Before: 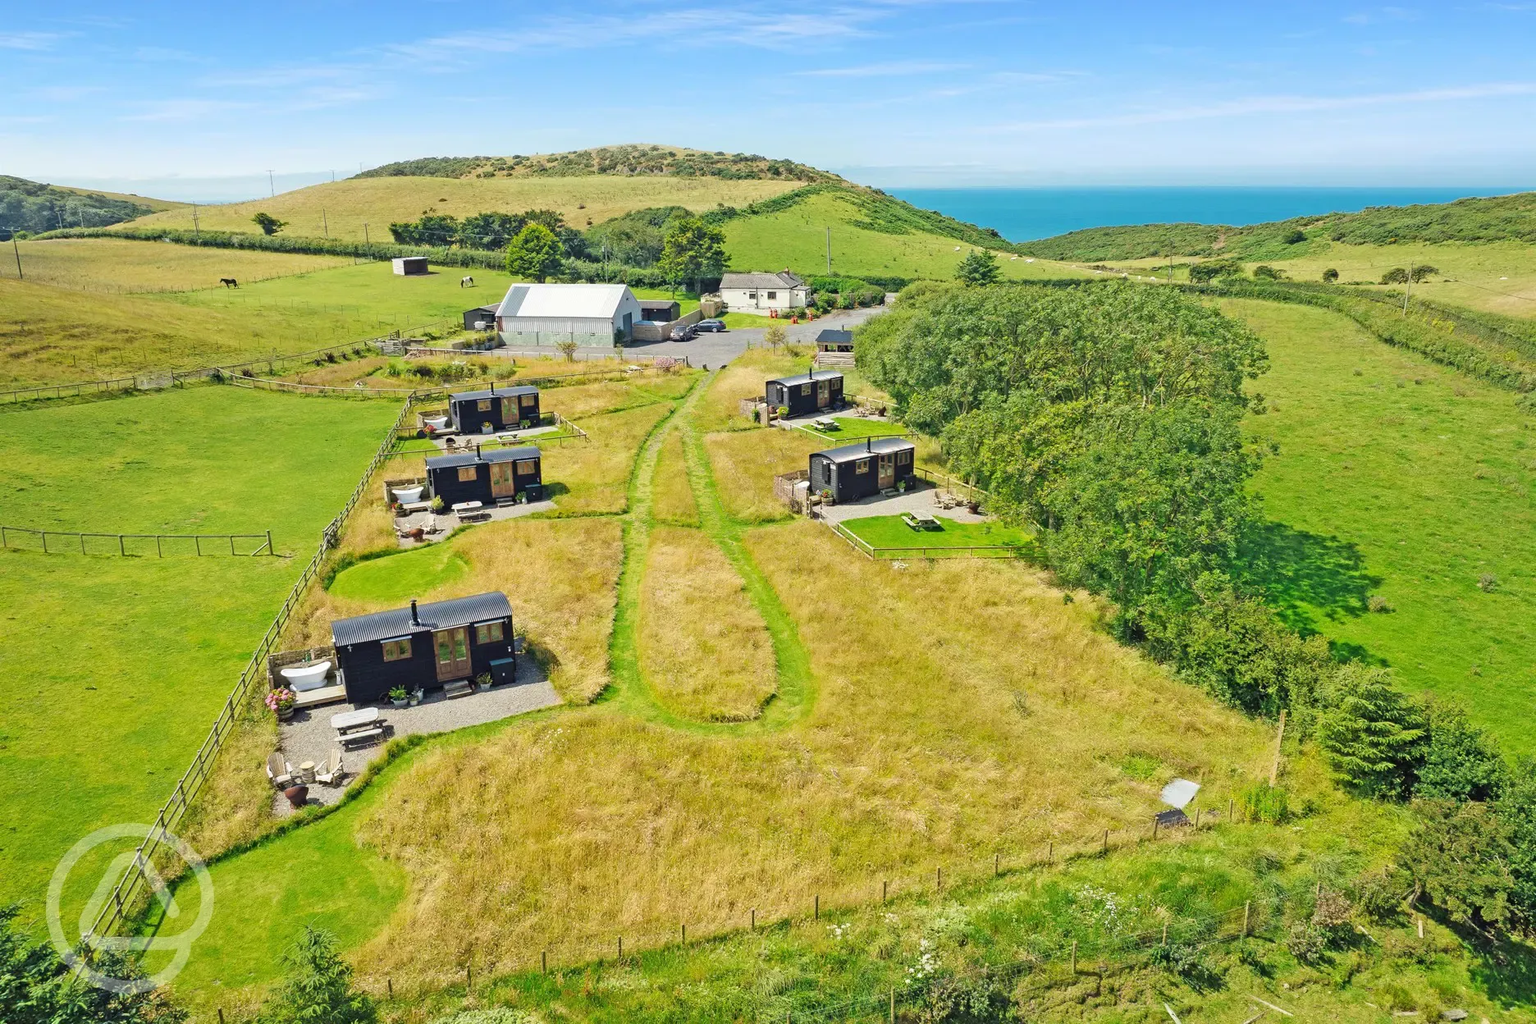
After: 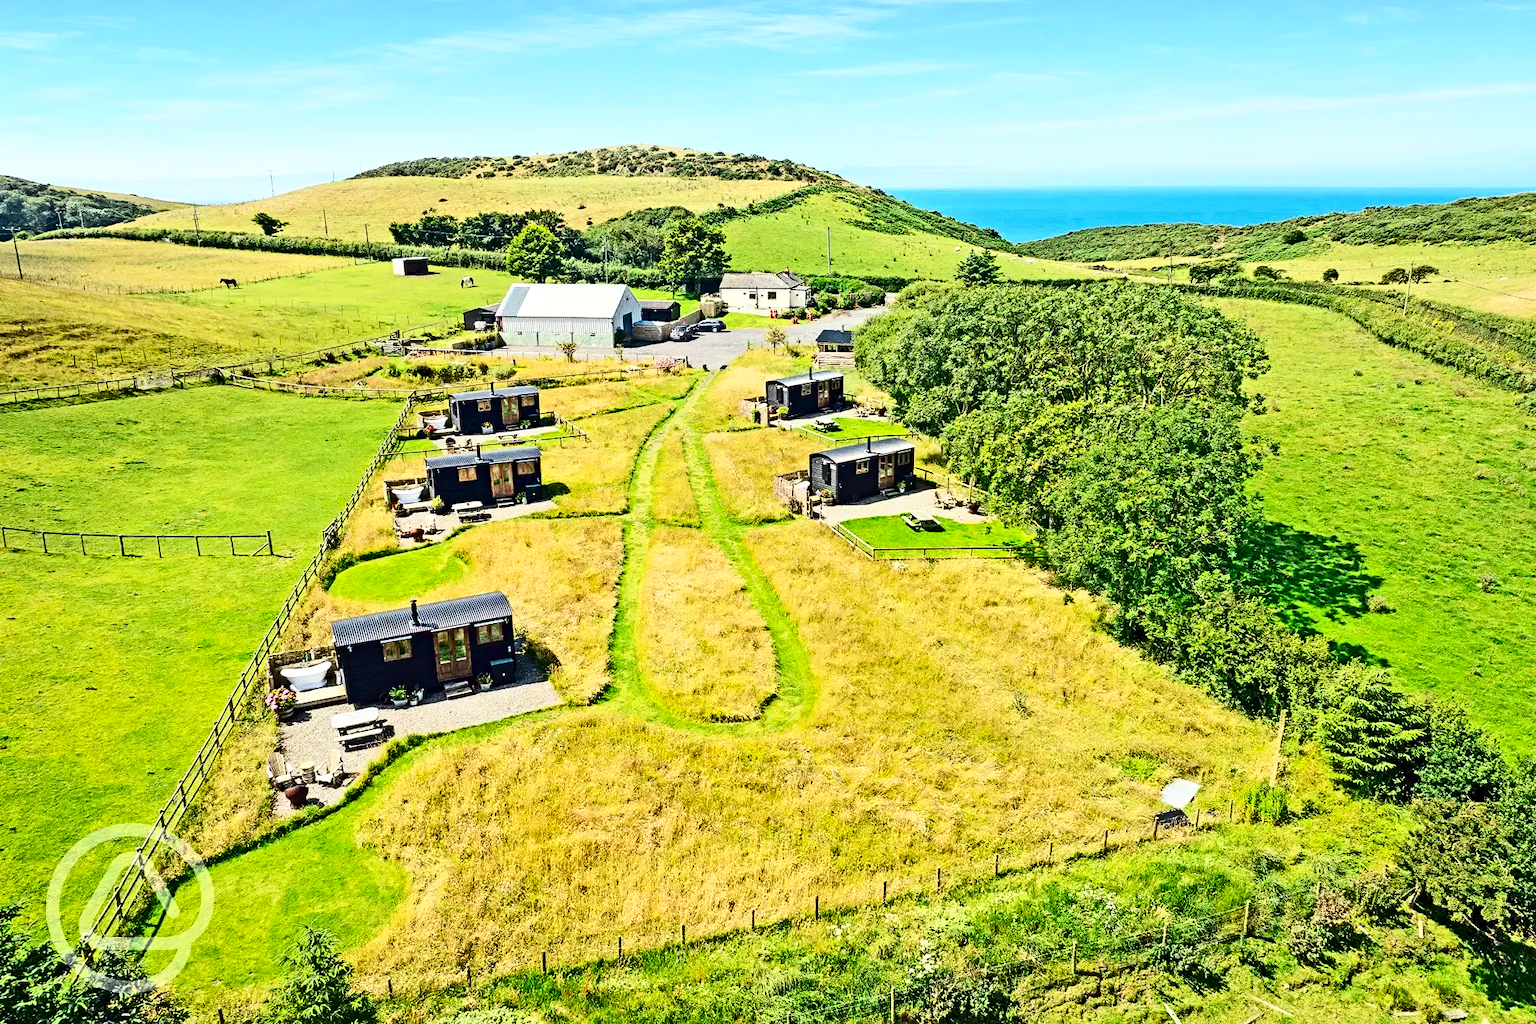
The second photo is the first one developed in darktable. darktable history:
contrast brightness saturation: contrast 0.409, brightness 0.041, saturation 0.259
exposure: compensate exposure bias true, compensate highlight preservation false
contrast equalizer: y [[0.502, 0.517, 0.543, 0.576, 0.611, 0.631], [0.5 ×6], [0.5 ×6], [0 ×6], [0 ×6]]
